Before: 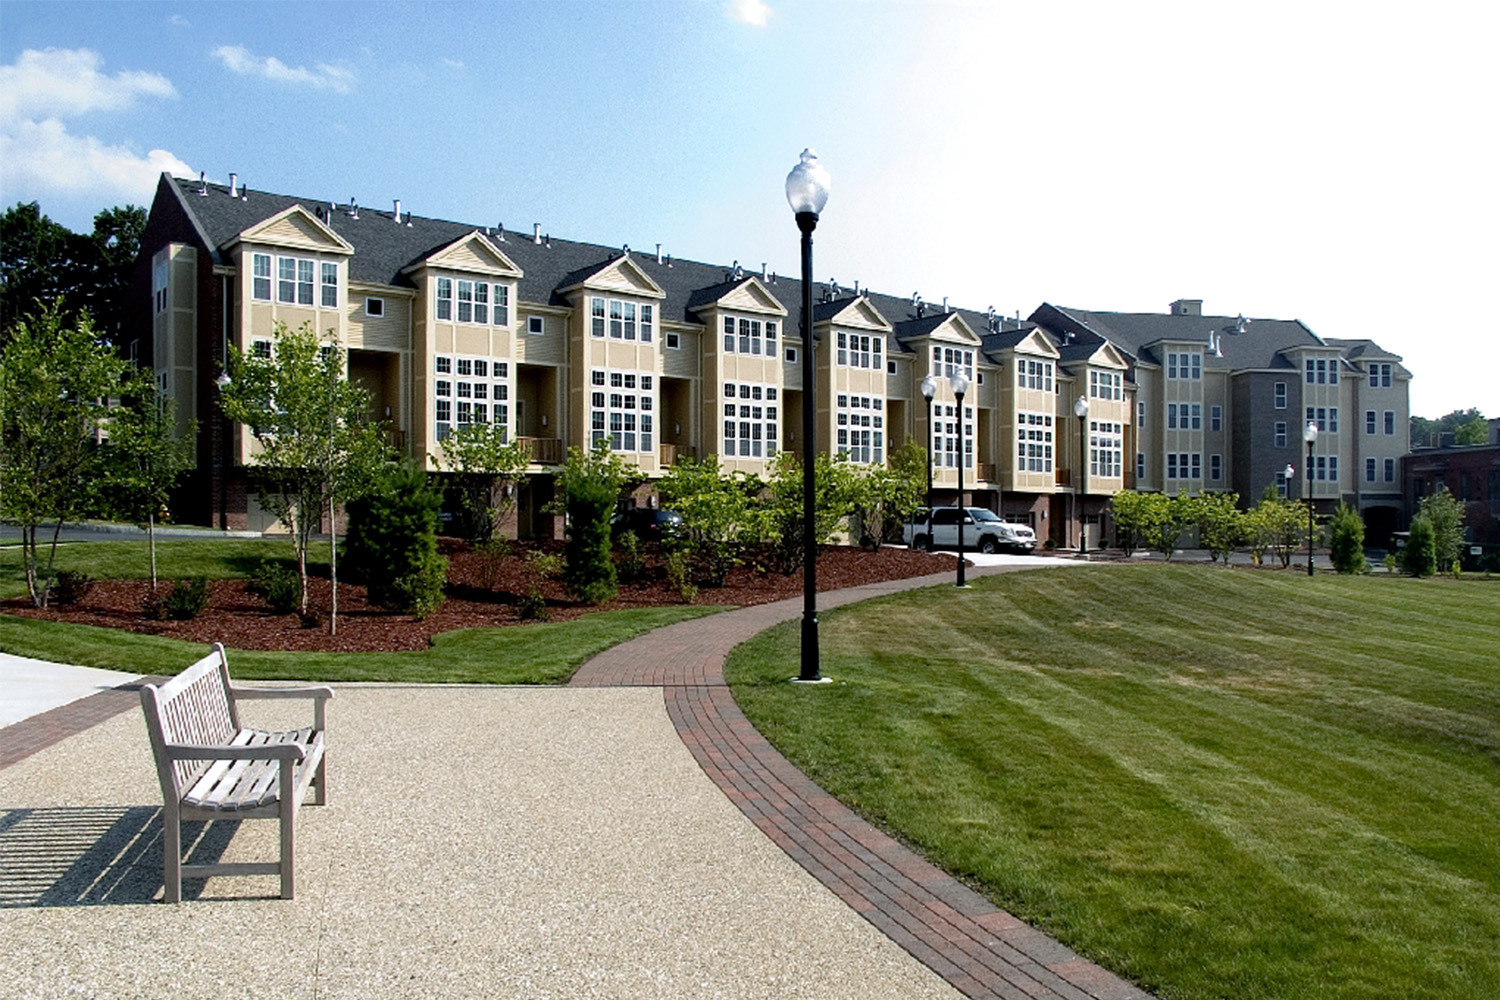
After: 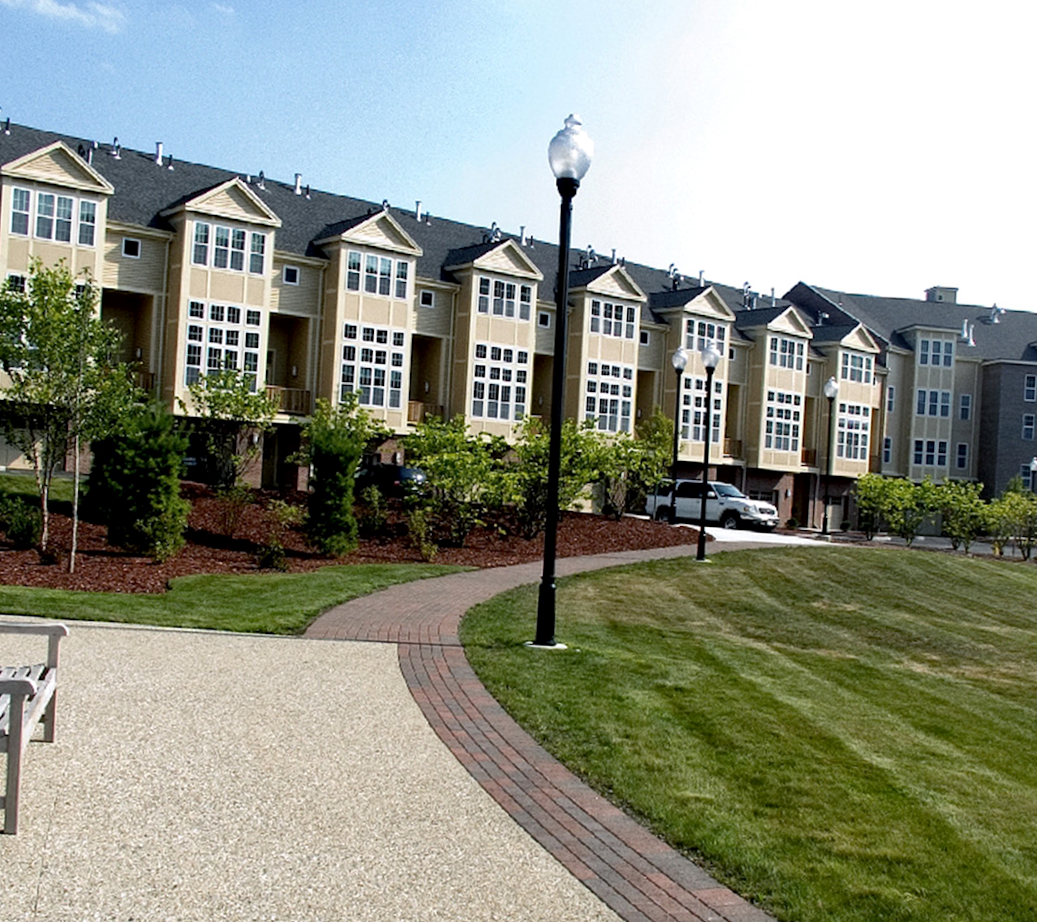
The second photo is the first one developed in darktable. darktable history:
crop and rotate: angle -3.27°, left 14.277%, top 0.028%, right 10.766%, bottom 0.028%
local contrast: mode bilateral grid, contrast 20, coarseness 50, detail 120%, midtone range 0.2
